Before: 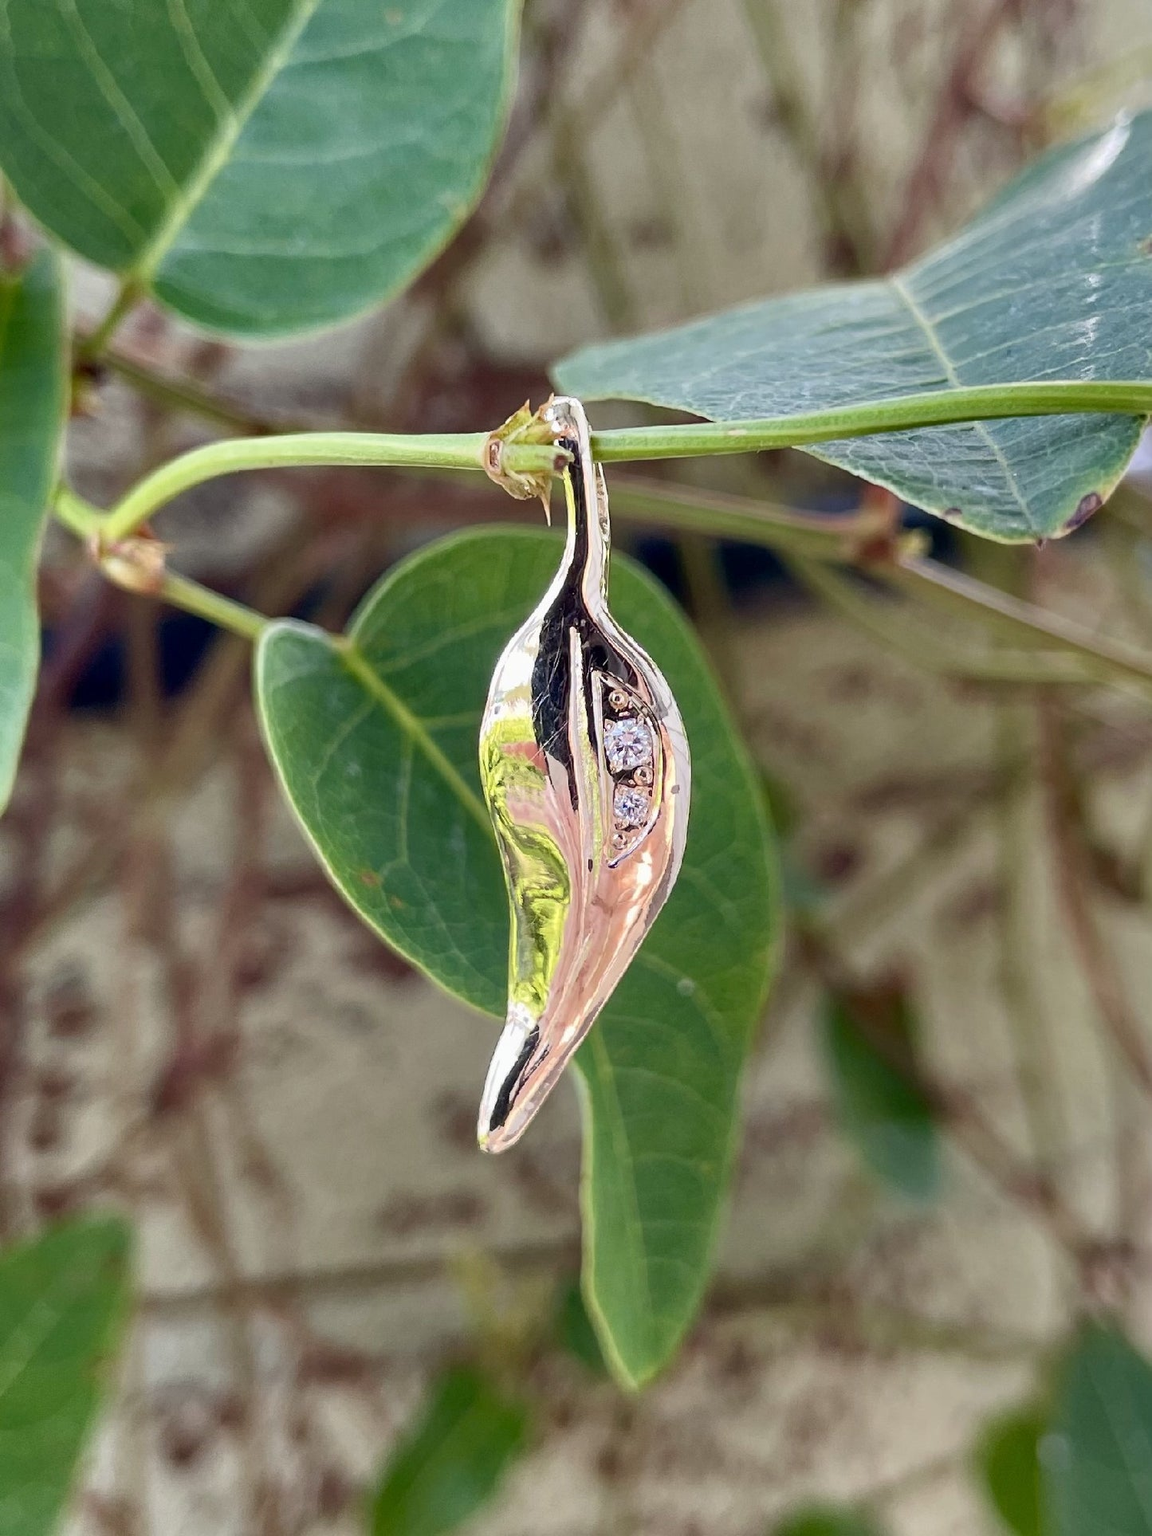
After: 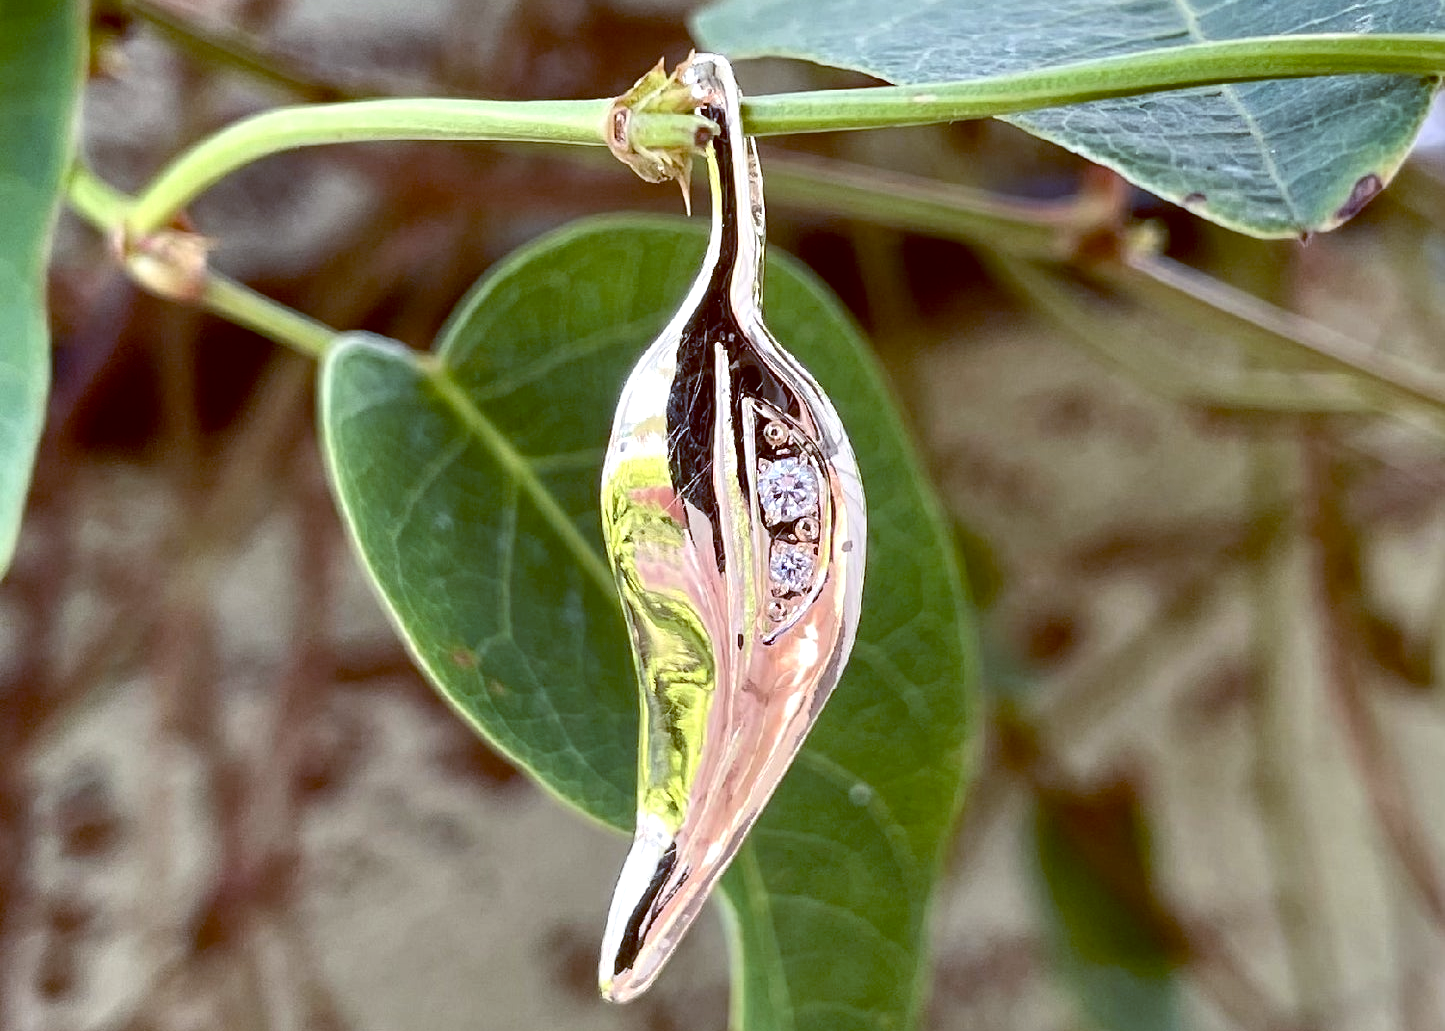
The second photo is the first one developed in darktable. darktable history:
color balance: lift [1, 1.015, 1.004, 0.985], gamma [1, 0.958, 0.971, 1.042], gain [1, 0.956, 0.977, 1.044]
tone equalizer: -8 EV -0.417 EV, -7 EV -0.389 EV, -6 EV -0.333 EV, -5 EV -0.222 EV, -3 EV 0.222 EV, -2 EV 0.333 EV, -1 EV 0.389 EV, +0 EV 0.417 EV, edges refinement/feathering 500, mask exposure compensation -1.57 EV, preserve details no
crop and rotate: top 23.043%, bottom 23.437%
